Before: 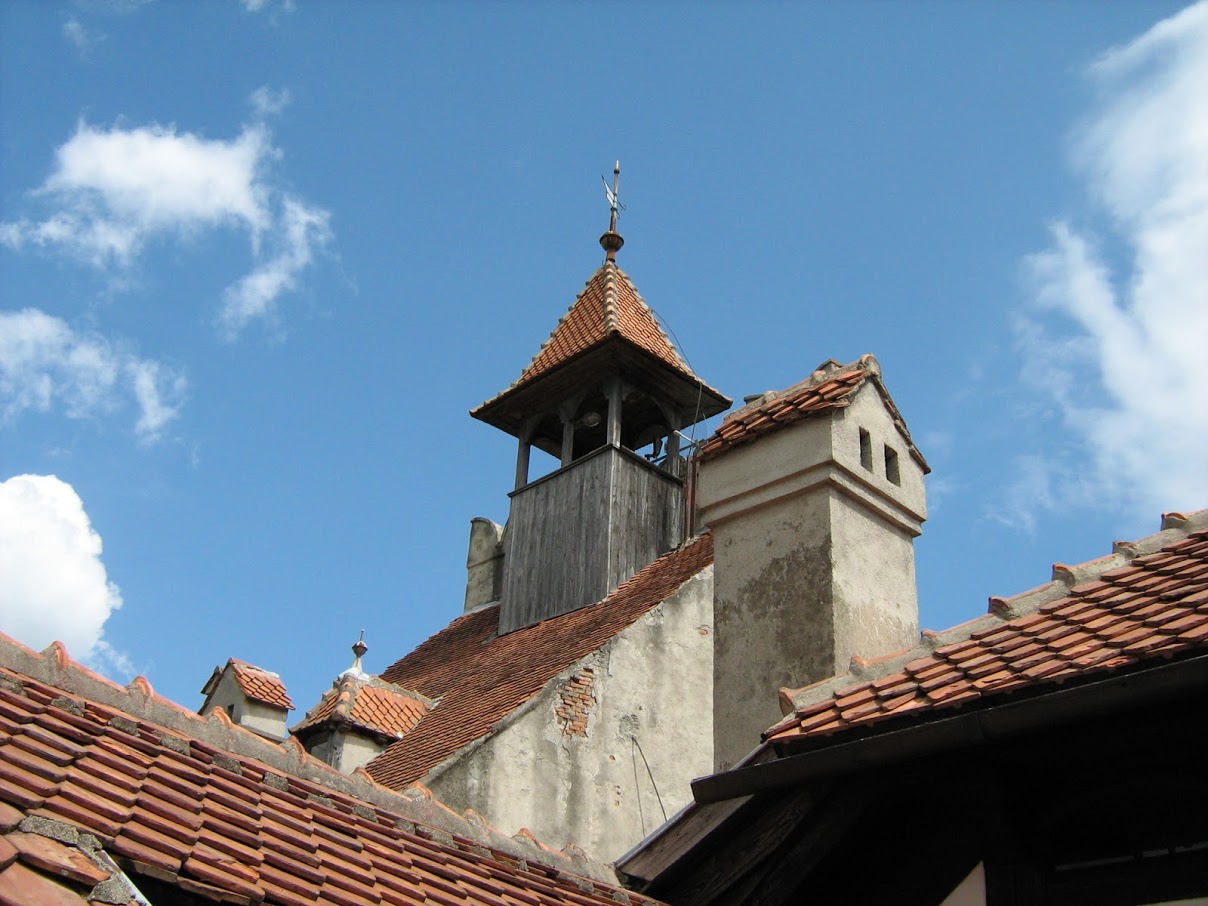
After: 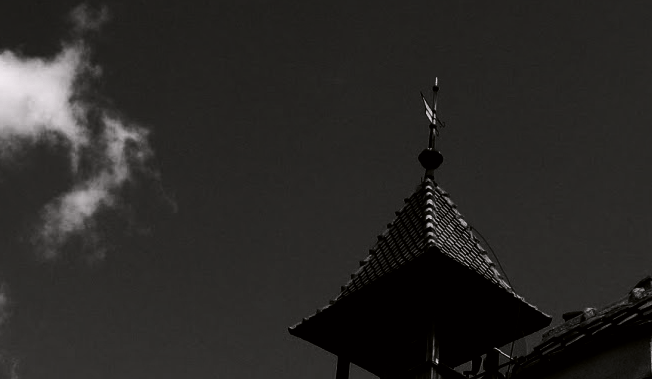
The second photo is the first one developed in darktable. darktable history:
exposure: black level correction 0.049, exposure 0.013 EV, compensate exposure bias true, compensate highlight preservation false
crop: left 14.99%, top 9.263%, right 30.975%, bottom 48.871%
contrast brightness saturation: contrast 0.024, brightness -0.996, saturation -0.997
tone curve: curves: ch0 [(0, 0) (0.071, 0.047) (0.266, 0.26) (0.483, 0.554) (0.753, 0.811) (1, 0.983)]; ch1 [(0, 0) (0.346, 0.307) (0.408, 0.387) (0.463, 0.465) (0.482, 0.493) (0.502, 0.5) (0.517, 0.502) (0.55, 0.548) (0.597, 0.61) (0.651, 0.698) (1, 1)]; ch2 [(0, 0) (0.346, 0.34) (0.434, 0.46) (0.485, 0.494) (0.5, 0.494) (0.517, 0.506) (0.526, 0.545) (0.583, 0.61) (0.625, 0.659) (1, 1)], preserve colors none
color correction: highlights a* 2.97, highlights b* -1.58, shadows a* -0.078, shadows b* 2.52, saturation 0.982
